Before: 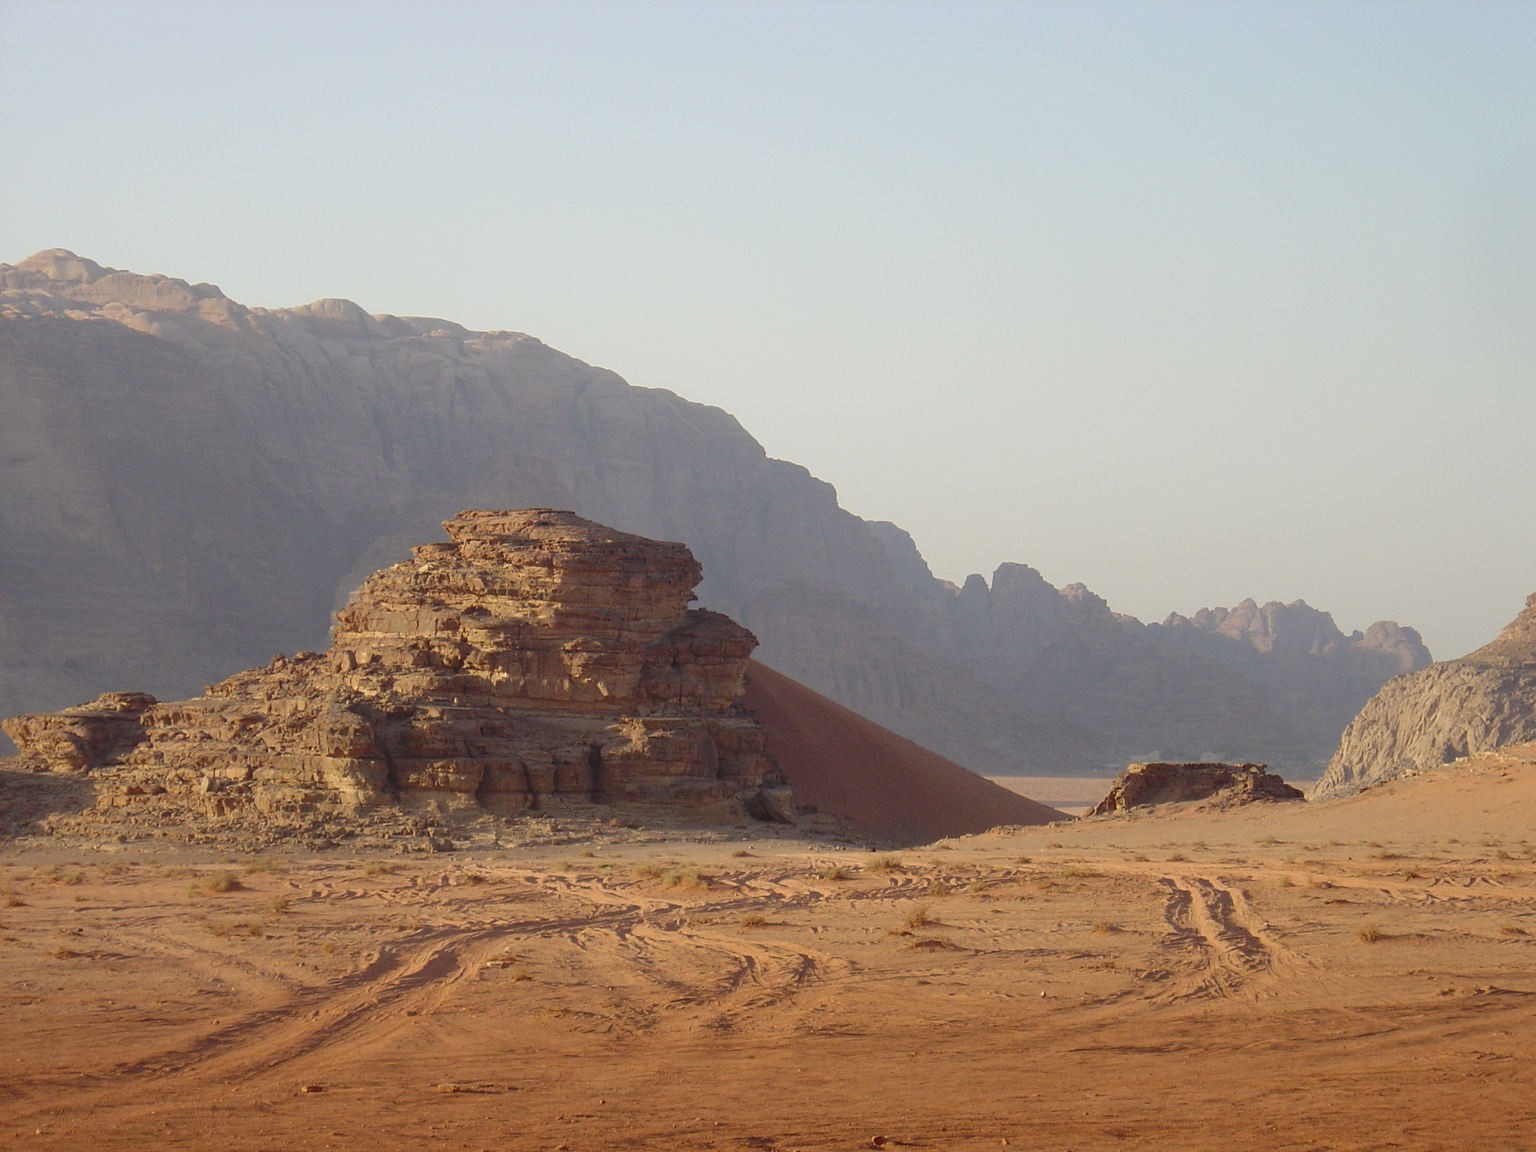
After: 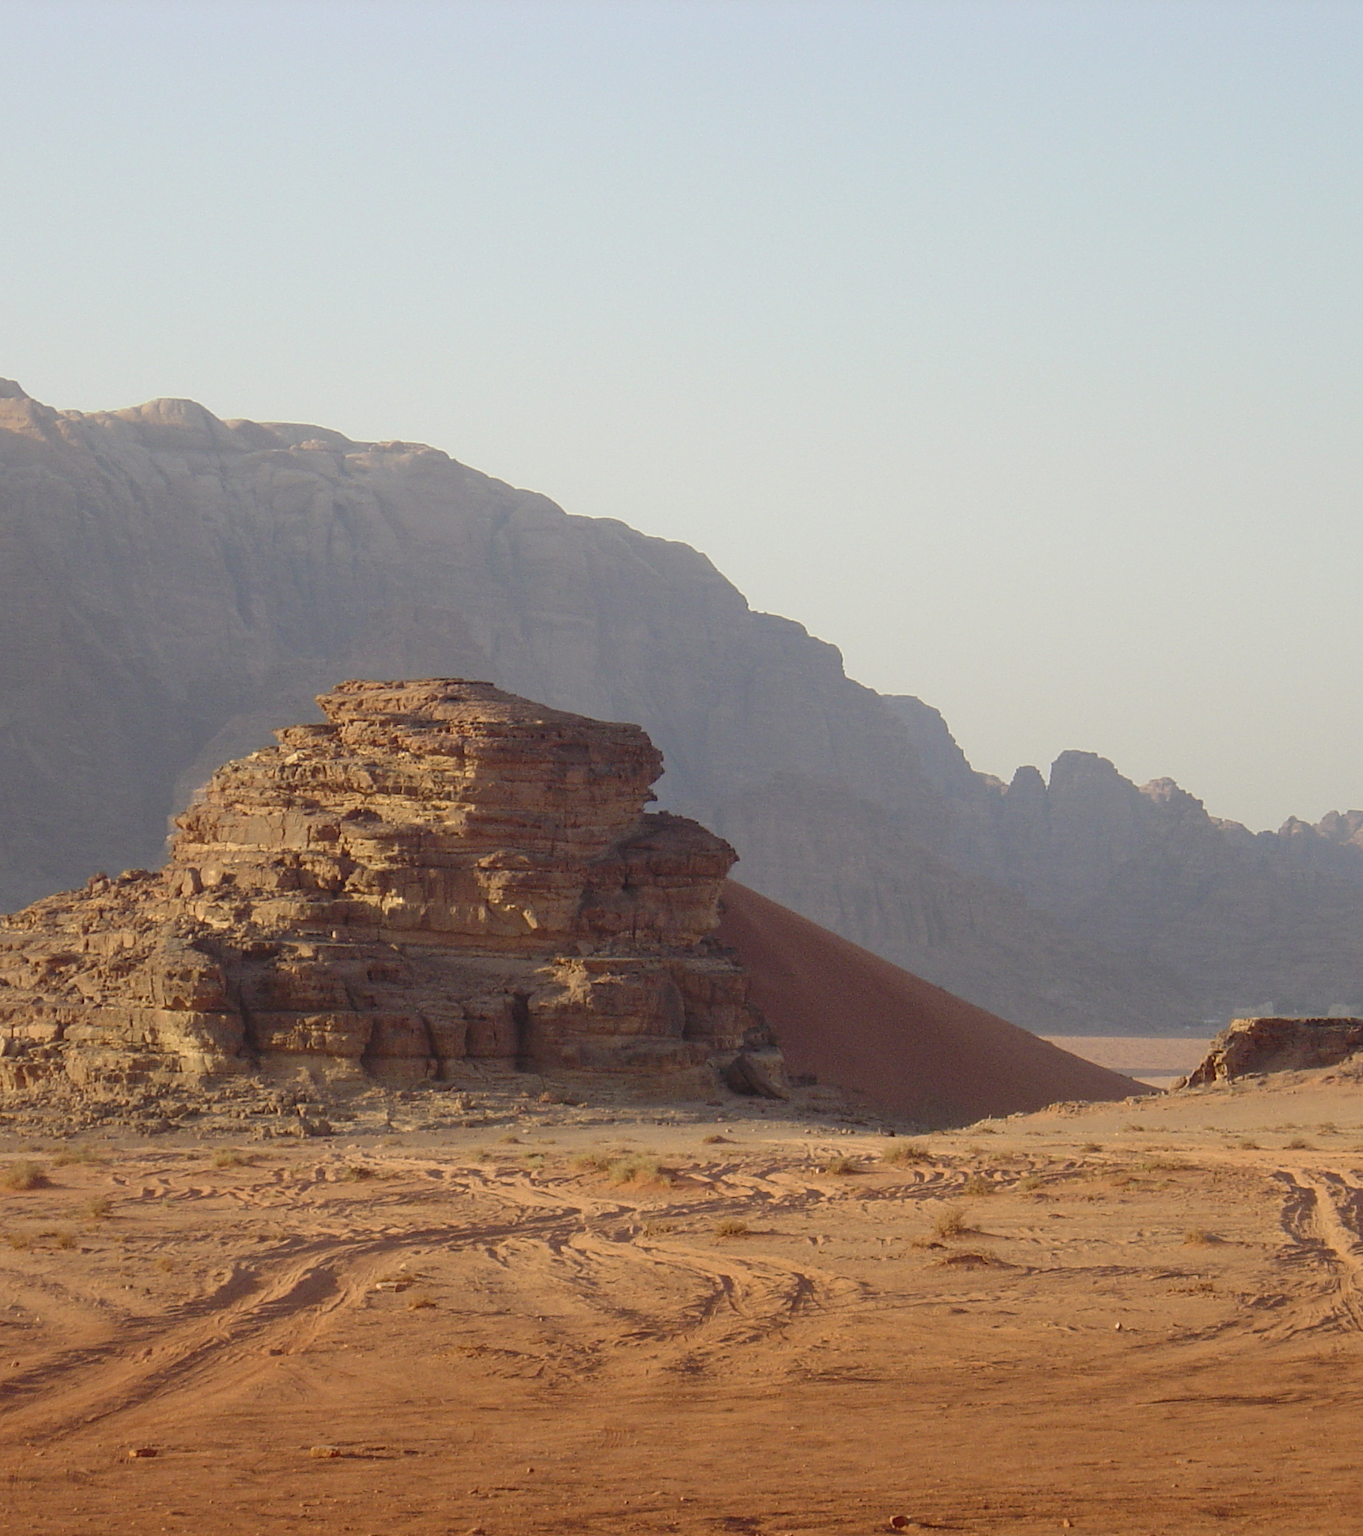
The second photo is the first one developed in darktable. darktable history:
crop and rotate: left 13.366%, right 20.047%
